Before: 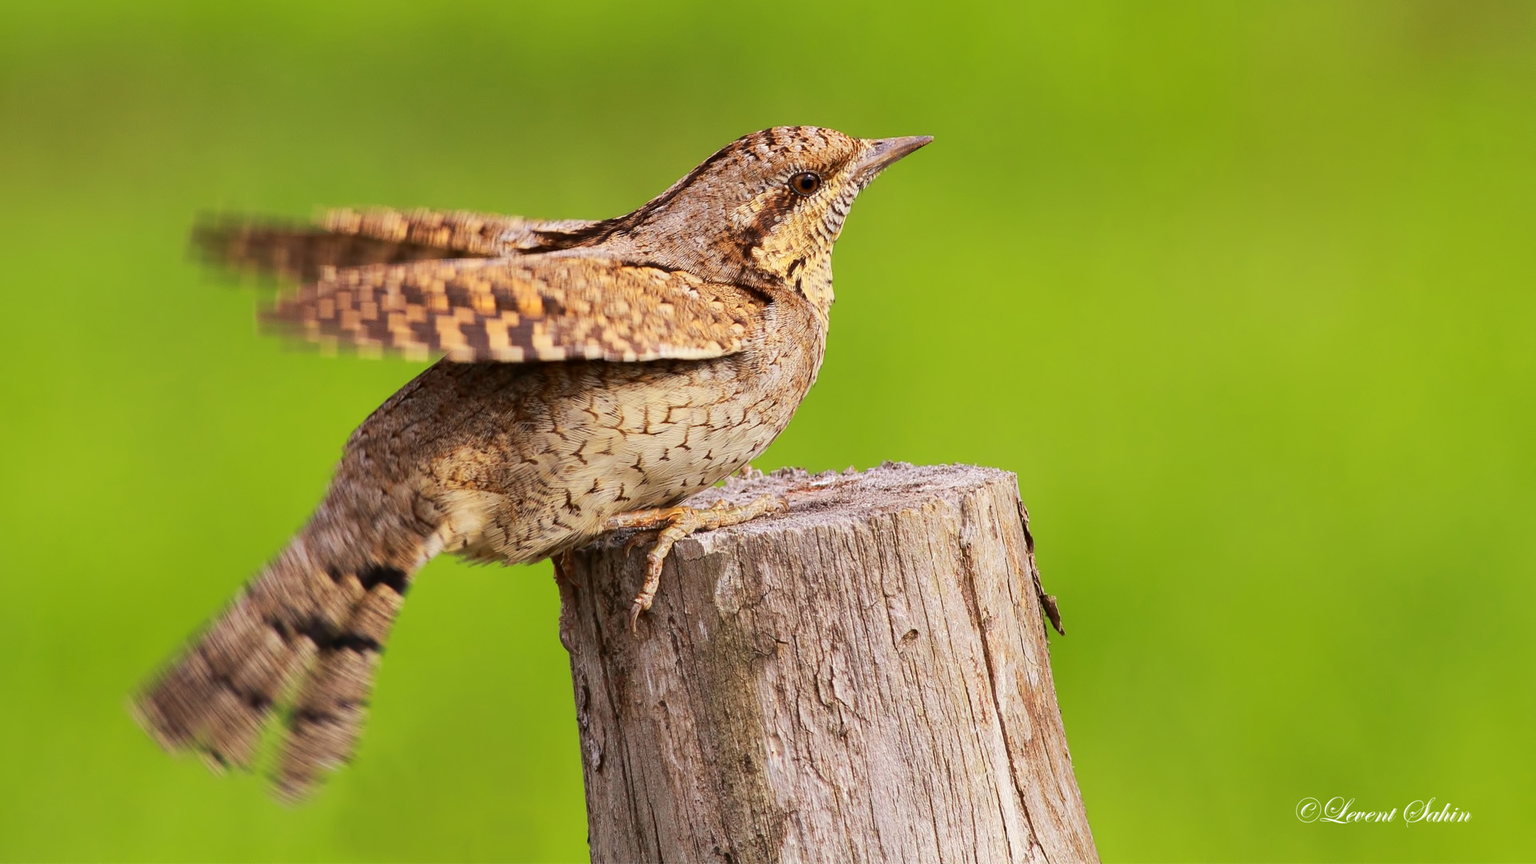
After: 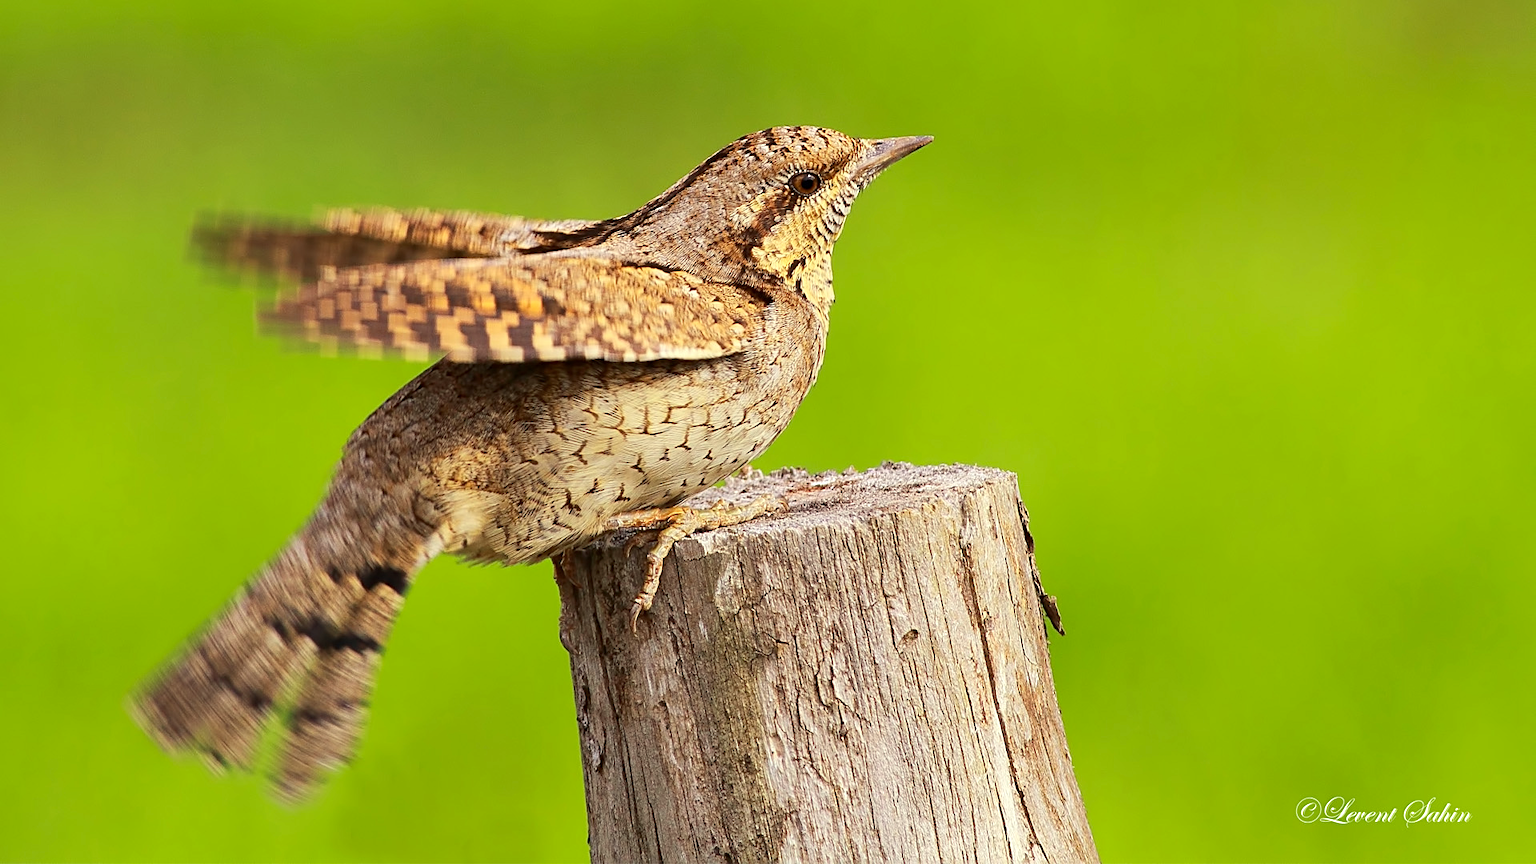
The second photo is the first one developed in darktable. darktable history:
sharpen: on, module defaults
color correction: highlights a* -4.23, highlights b* 6.43
exposure: exposure 0.21 EV, compensate highlight preservation false
